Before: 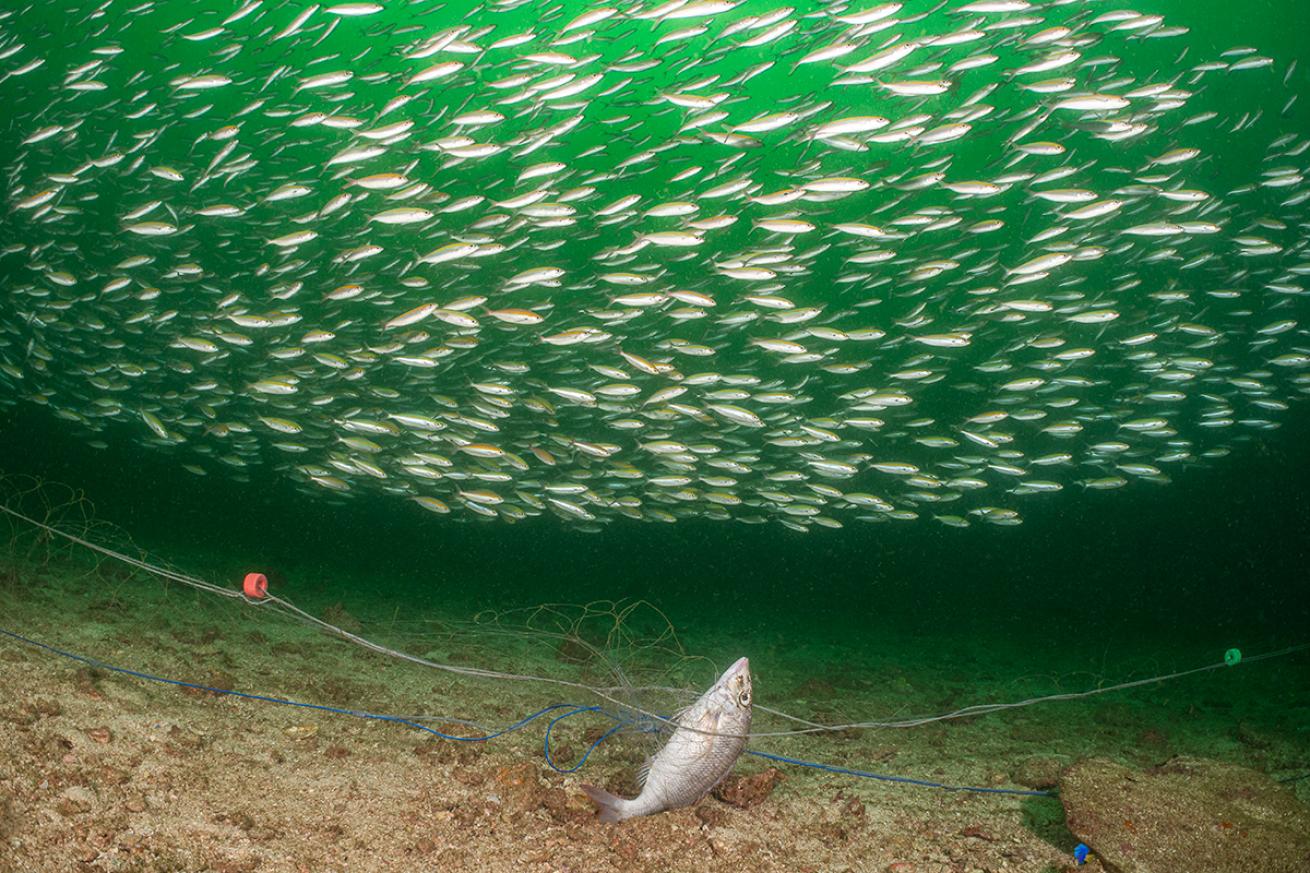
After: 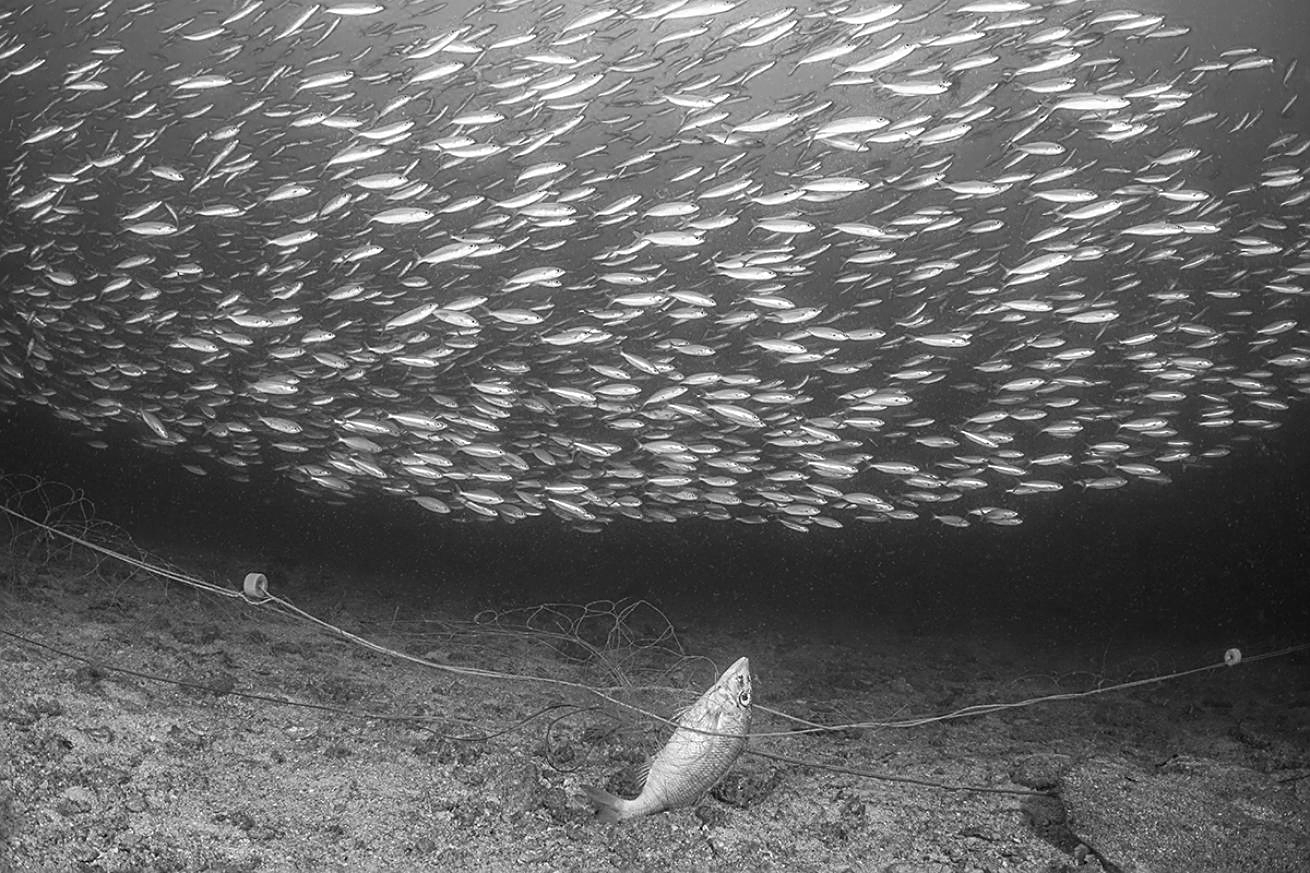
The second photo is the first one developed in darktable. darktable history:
sharpen: on, module defaults
monochrome: on, module defaults
white balance: red 0.974, blue 1.044
